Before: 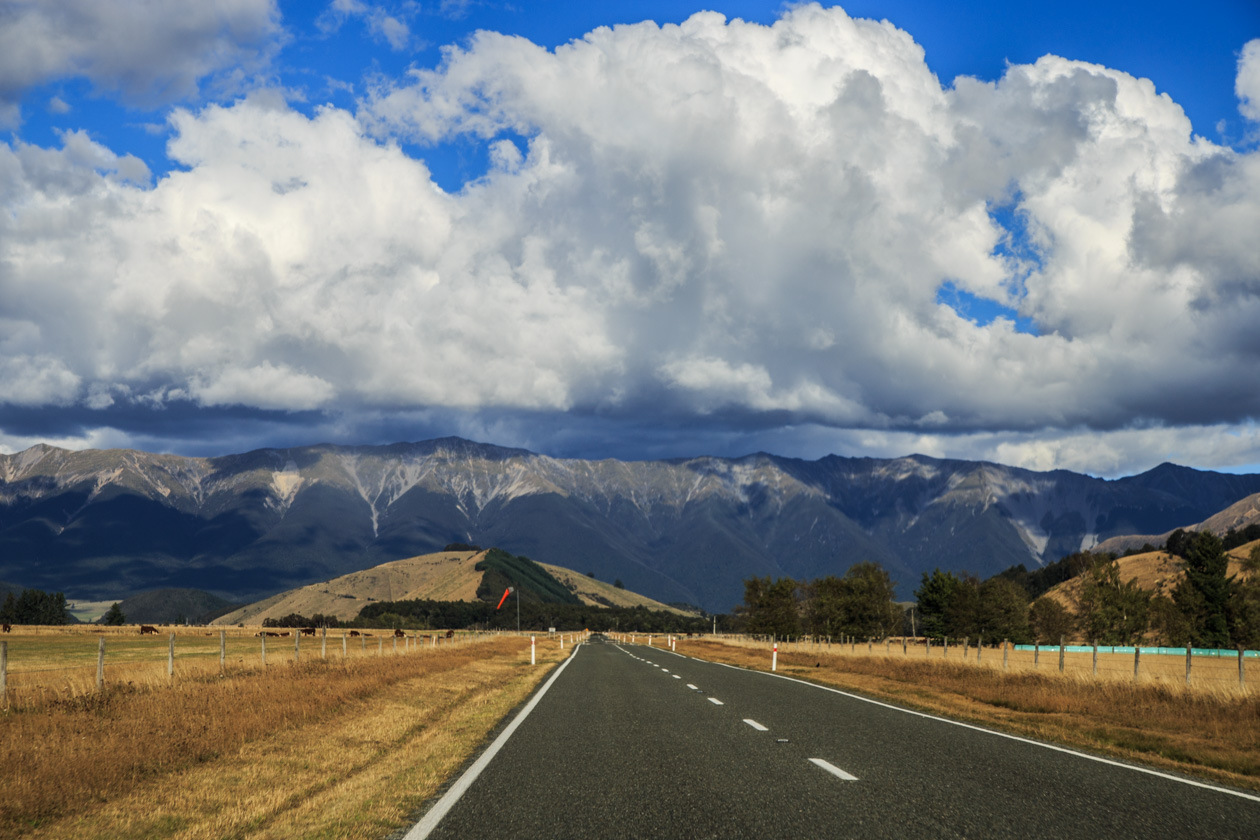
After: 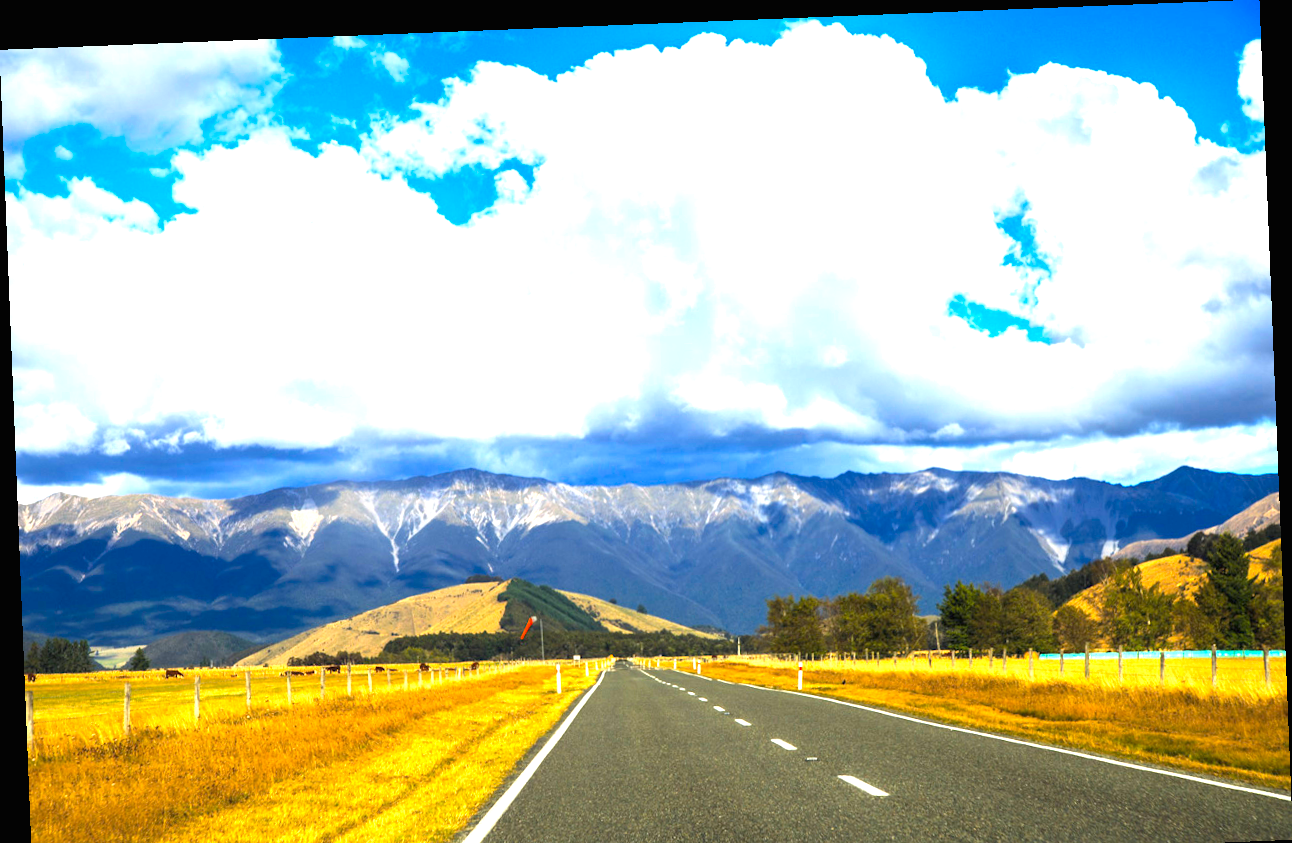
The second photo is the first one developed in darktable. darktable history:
rotate and perspective: rotation -2.29°, automatic cropping off
color balance rgb: linear chroma grading › global chroma 15%, perceptual saturation grading › global saturation 30%
exposure: black level correction 0, exposure 1.45 EV, compensate exposure bias true, compensate highlight preservation false
crop and rotate: top 0%, bottom 5.097%
